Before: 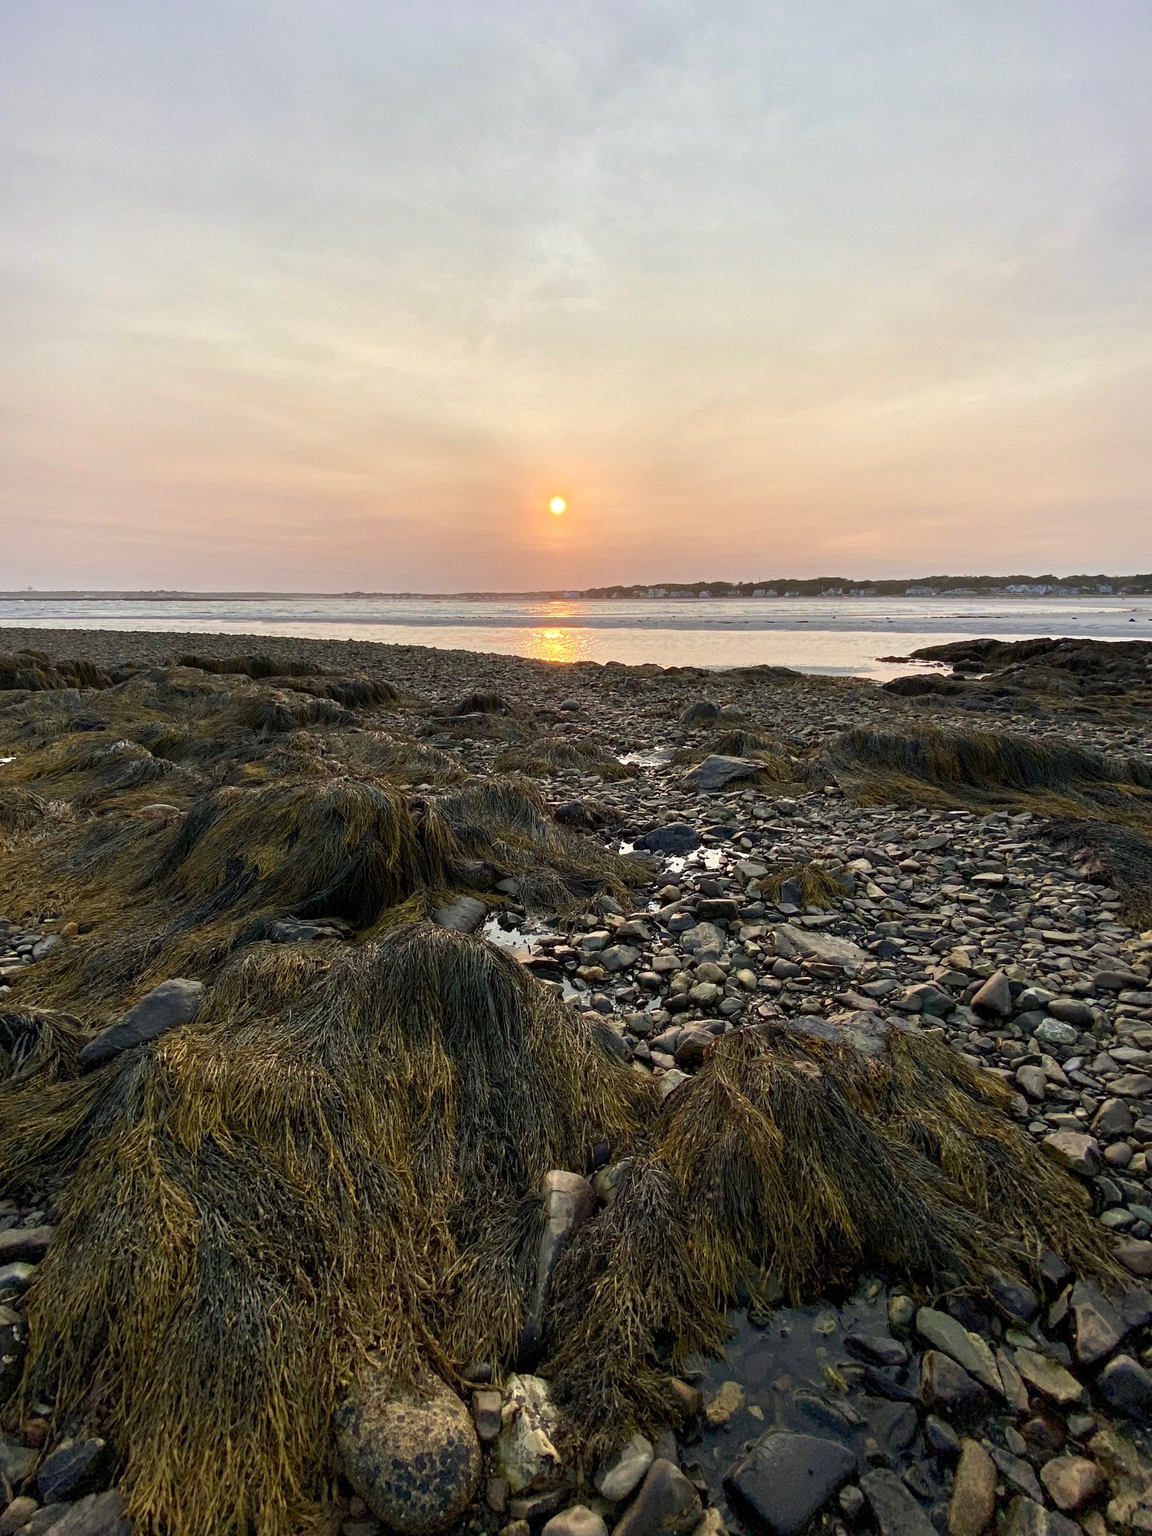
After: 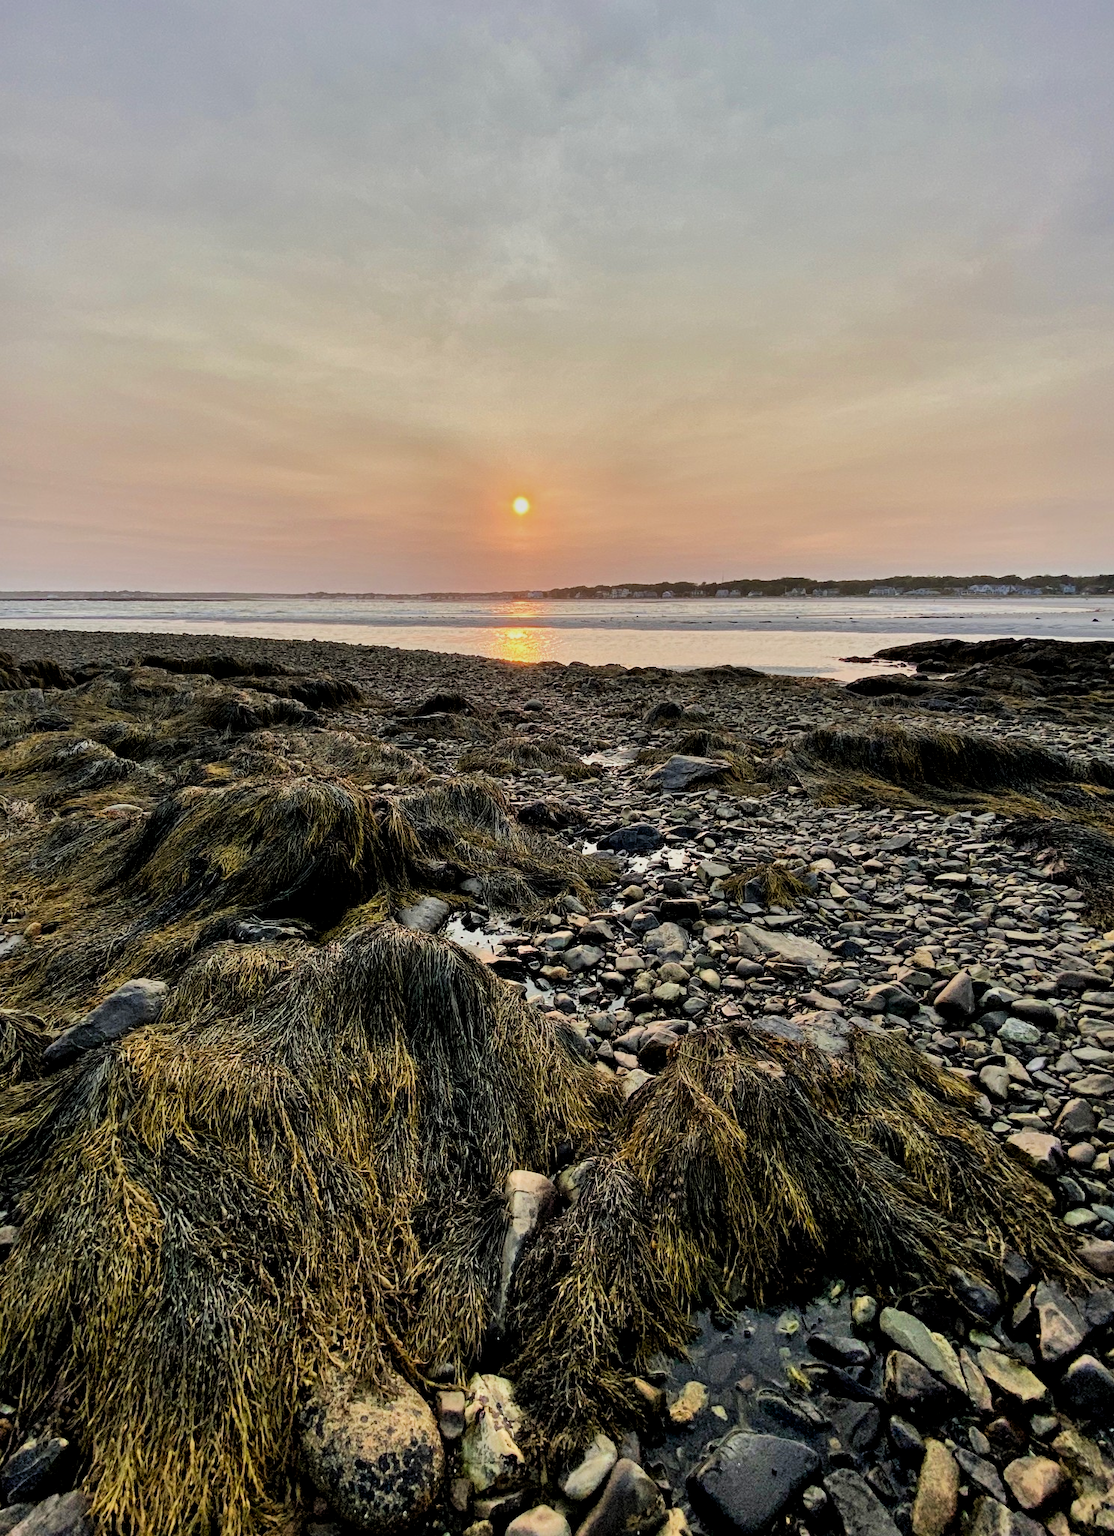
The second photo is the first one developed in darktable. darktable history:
tone equalizer: on, module defaults
filmic rgb: black relative exposure -7.58 EV, white relative exposure 4.62 EV, threshold 5.99 EV, target black luminance 0%, hardness 3.57, latitude 50.31%, contrast 1.032, highlights saturation mix 9.62%, shadows ↔ highlights balance -0.205%, enable highlight reconstruction true
shadows and highlights: soften with gaussian
color correction: highlights b* 0.043, saturation 1.14
local contrast: mode bilateral grid, contrast 20, coarseness 50, detail 128%, midtone range 0.2
crop and rotate: left 3.228%
